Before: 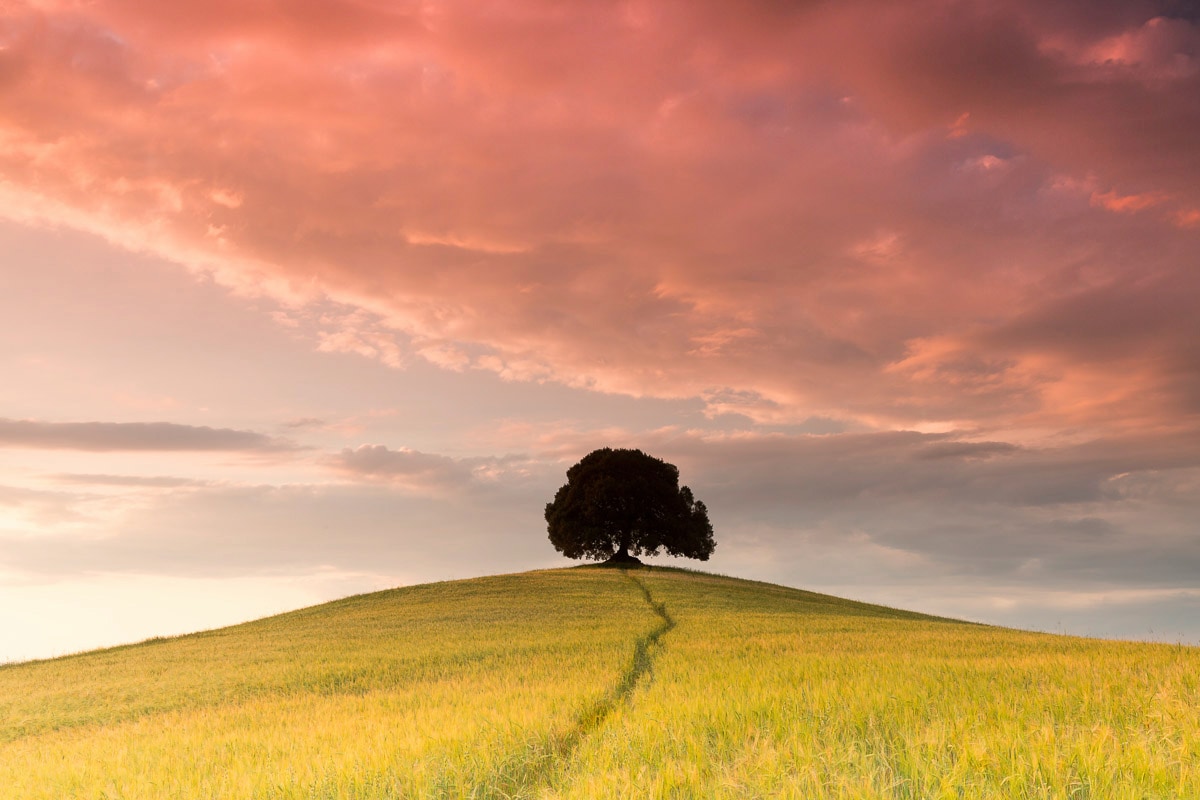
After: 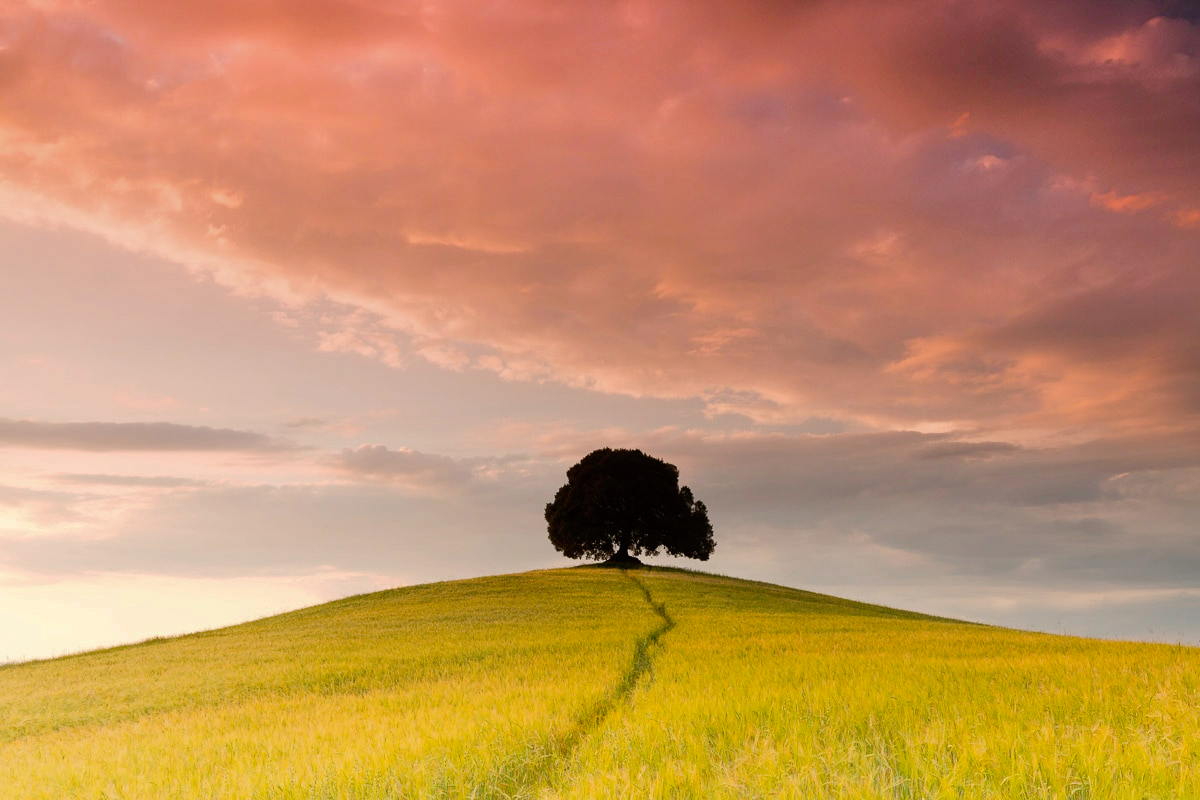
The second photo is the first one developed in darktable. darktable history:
color balance rgb: shadows lift › chroma 2.036%, shadows lift › hue 221.23°, perceptual saturation grading › global saturation 10.33%
tone curve: curves: ch0 [(0, 0) (0.003, 0.002) (0.011, 0.006) (0.025, 0.013) (0.044, 0.019) (0.069, 0.032) (0.1, 0.056) (0.136, 0.095) (0.177, 0.144) (0.224, 0.193) (0.277, 0.26) (0.335, 0.331) (0.399, 0.405) (0.468, 0.479) (0.543, 0.552) (0.623, 0.624) (0.709, 0.699) (0.801, 0.772) (0.898, 0.856) (1, 1)], preserve colors none
